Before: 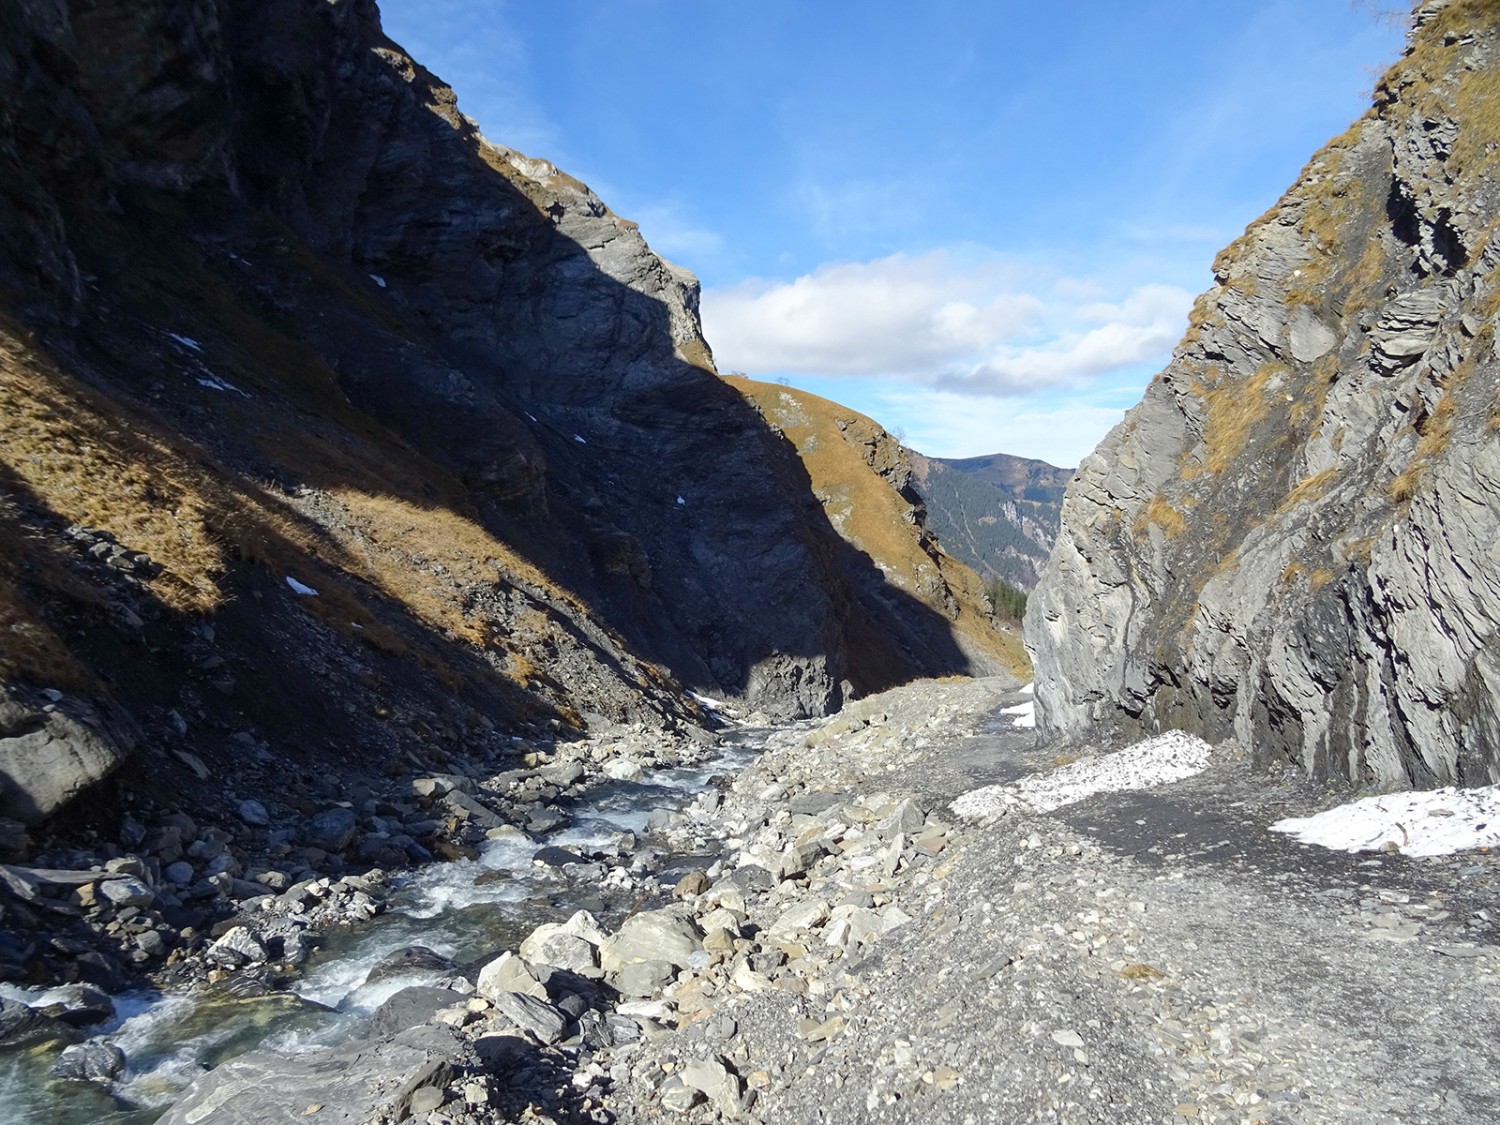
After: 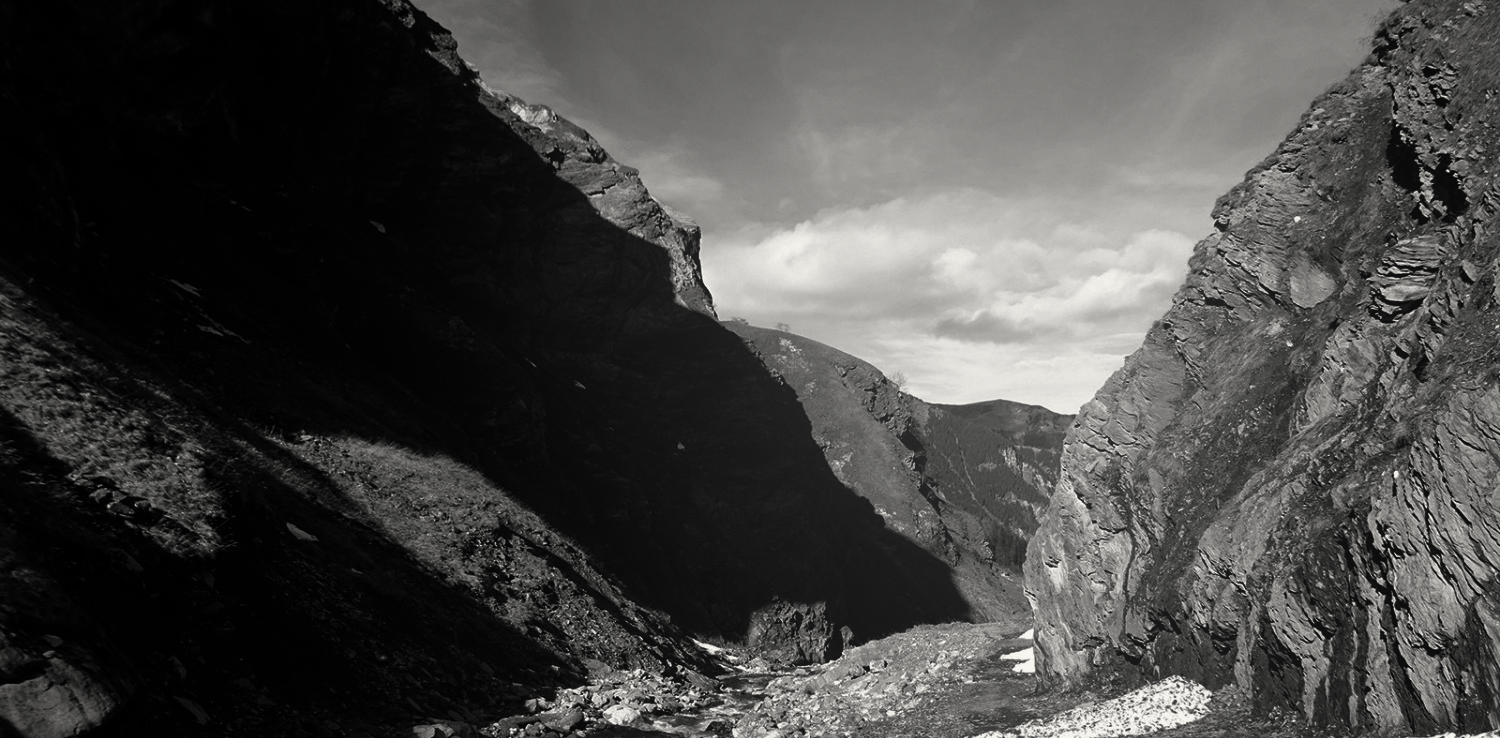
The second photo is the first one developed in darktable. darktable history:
color correction: highlights b* 3
crop and rotate: top 4.848%, bottom 29.503%
bloom: size 40%
contrast brightness saturation: contrast -0.03, brightness -0.59, saturation -1
